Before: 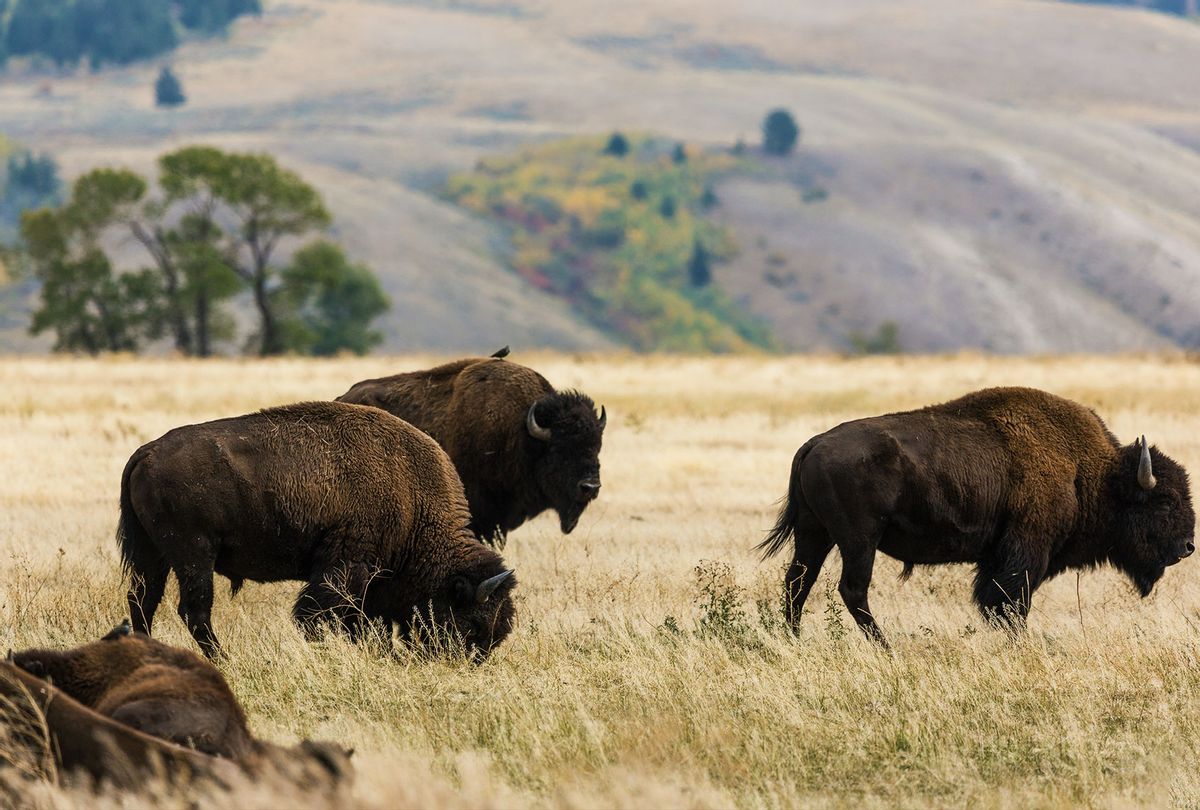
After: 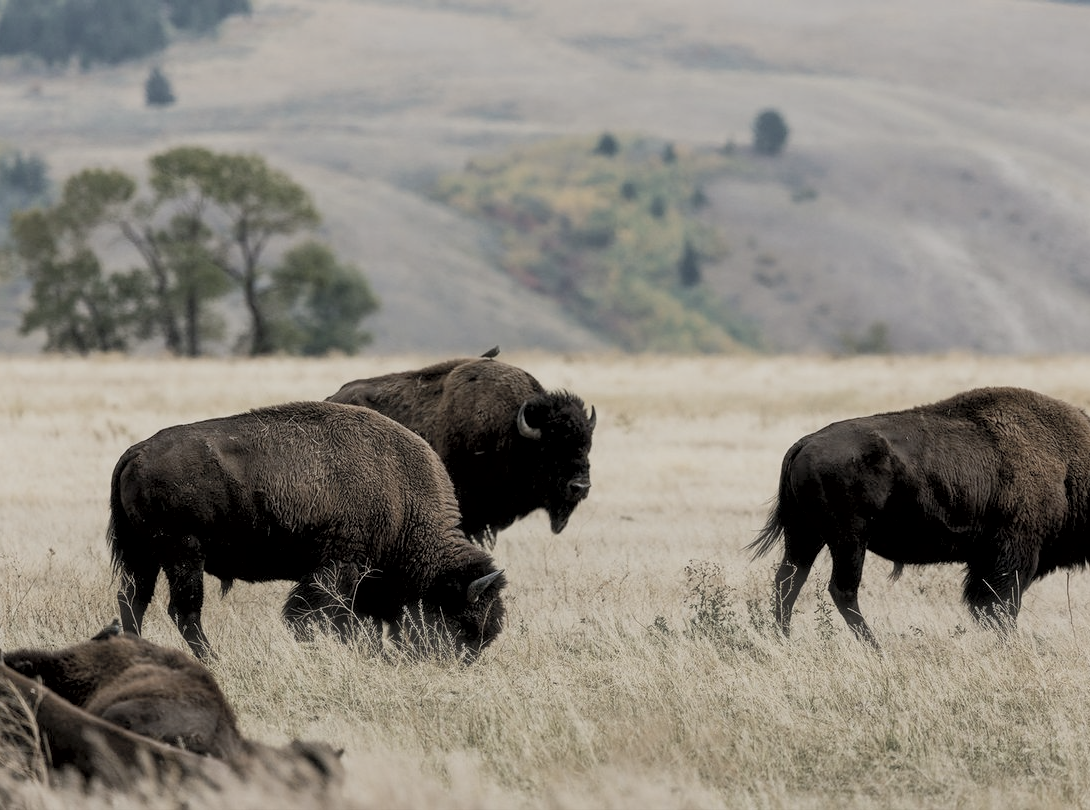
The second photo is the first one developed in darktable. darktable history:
crop and rotate: left 0.879%, right 8.245%
exposure: black level correction 0.009, exposure -0.658 EV, compensate highlight preservation false
contrast brightness saturation: brightness 0.185, saturation -0.517
haze removal: strength -0.06, adaptive false
